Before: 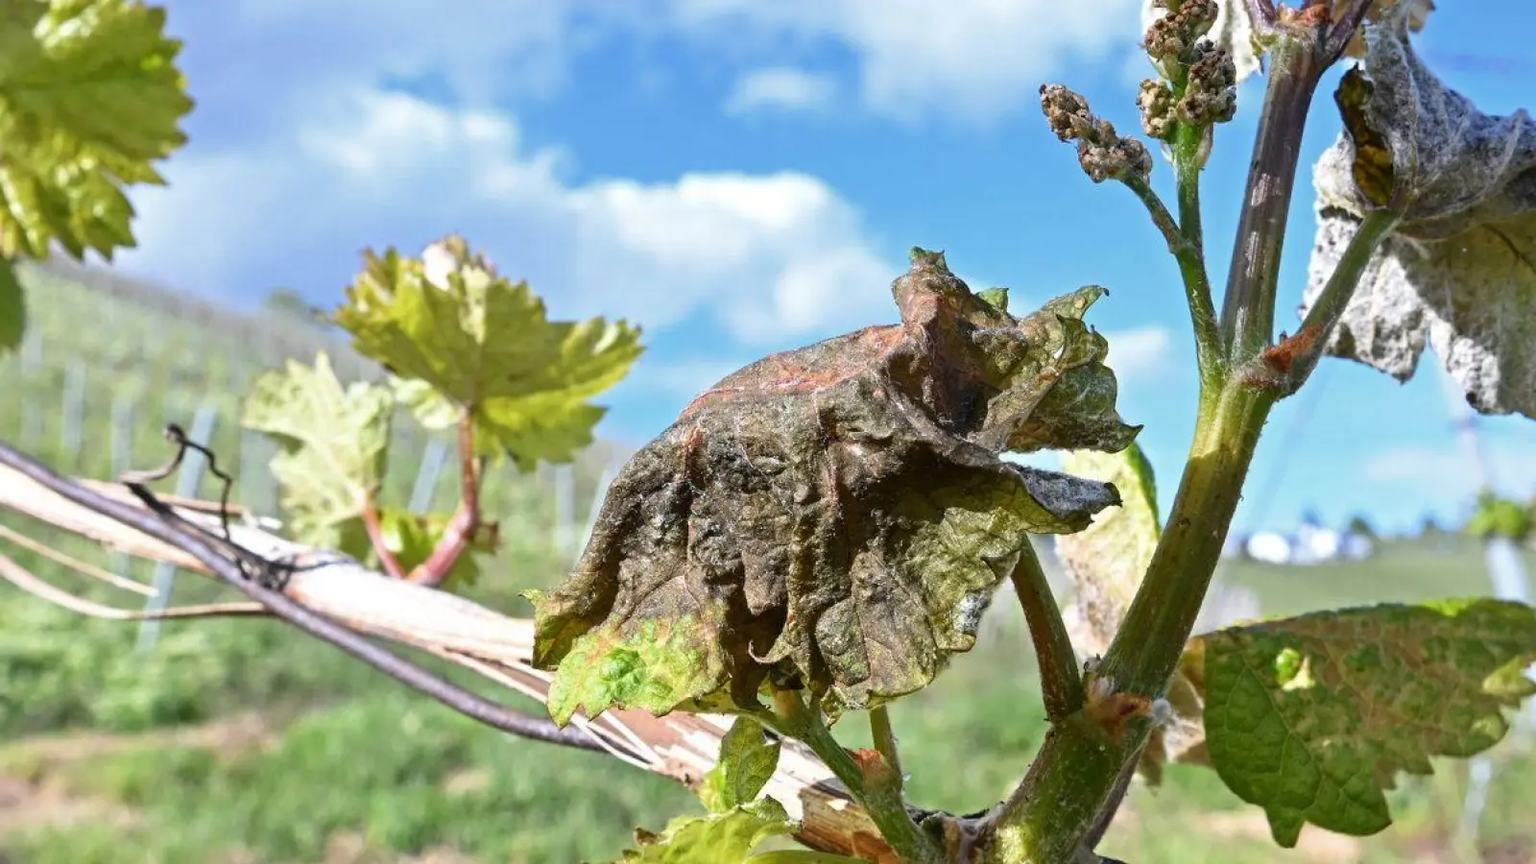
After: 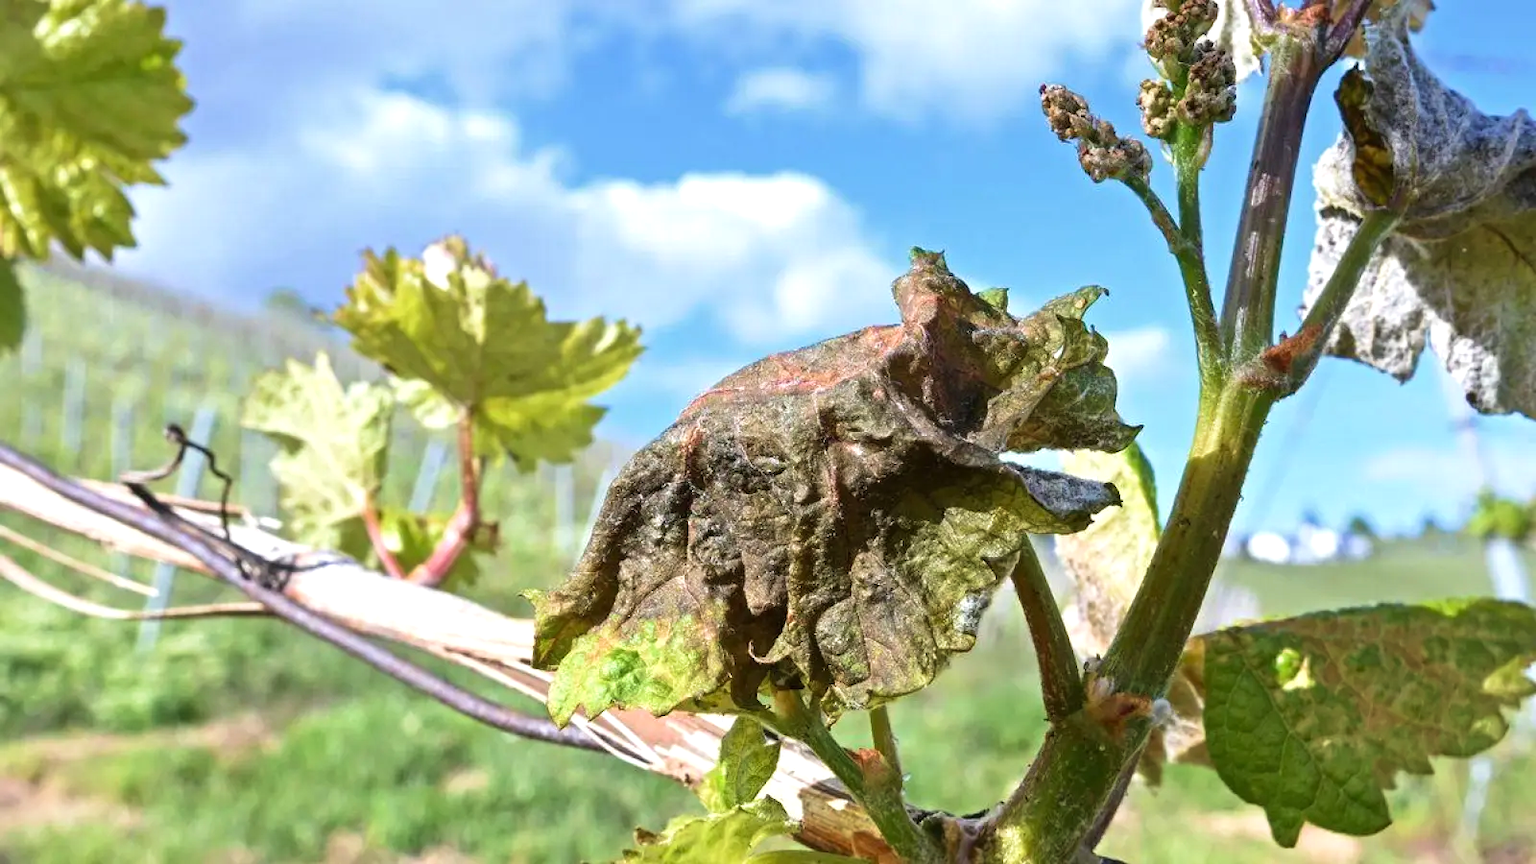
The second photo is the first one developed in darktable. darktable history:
velvia: on, module defaults
exposure: exposure 0.201 EV, compensate highlight preservation false
